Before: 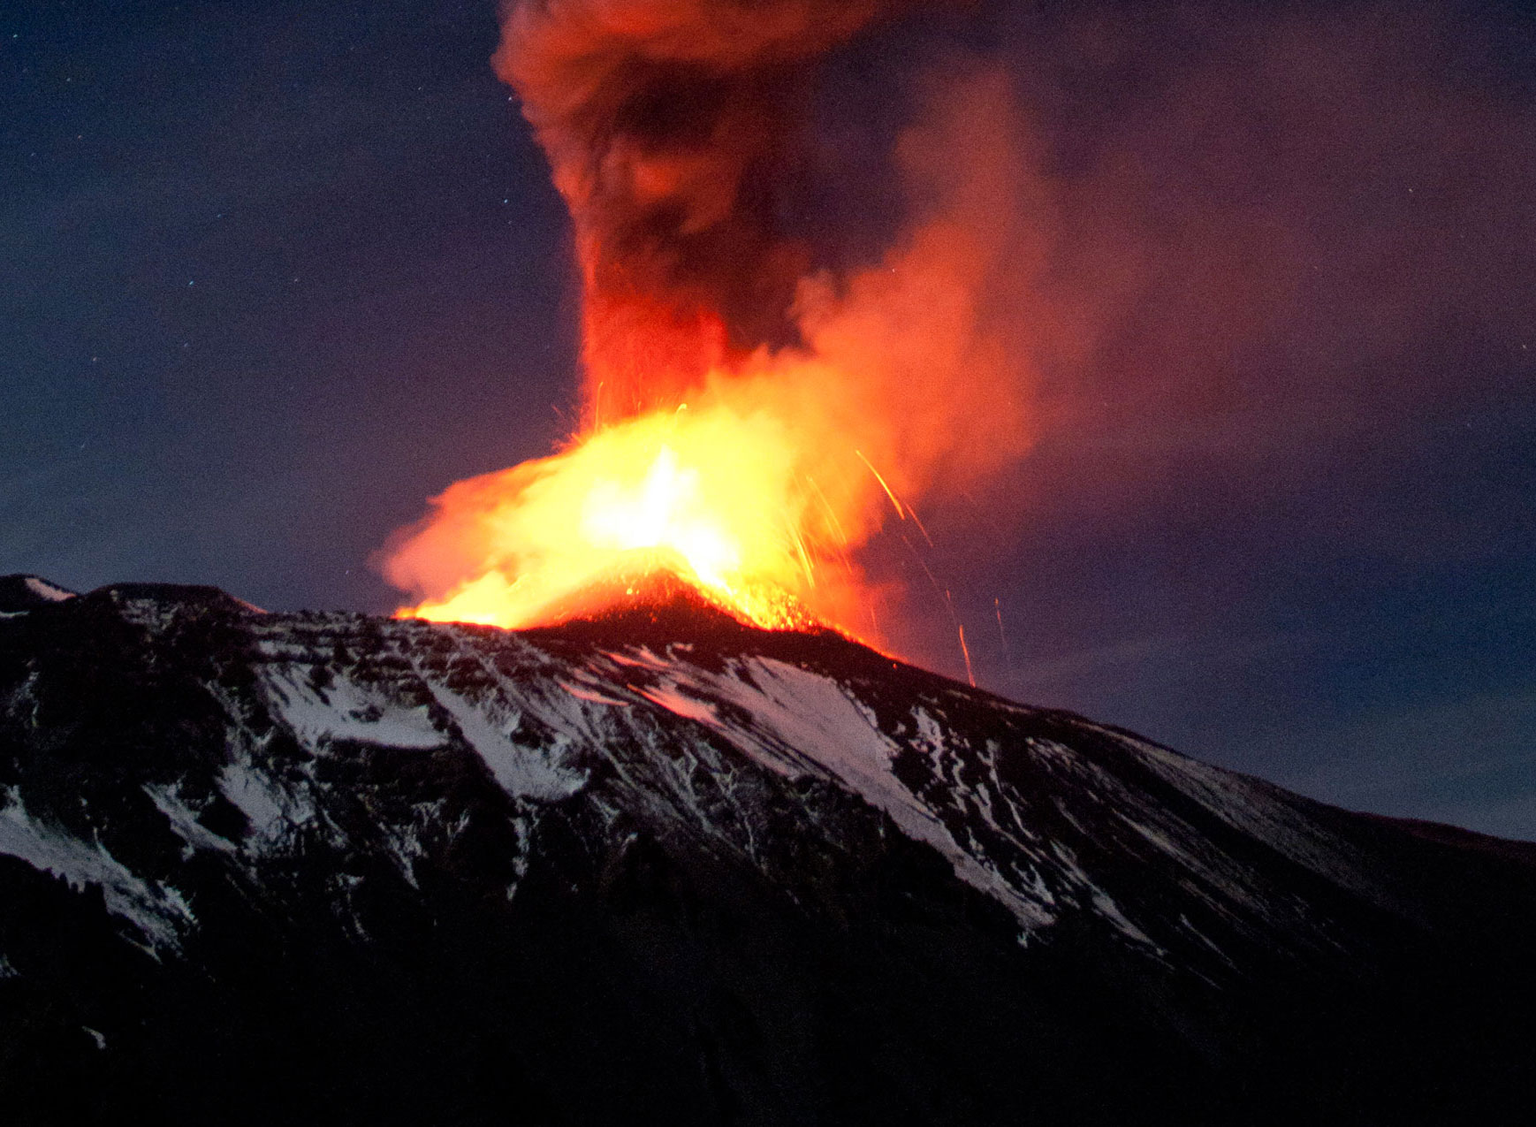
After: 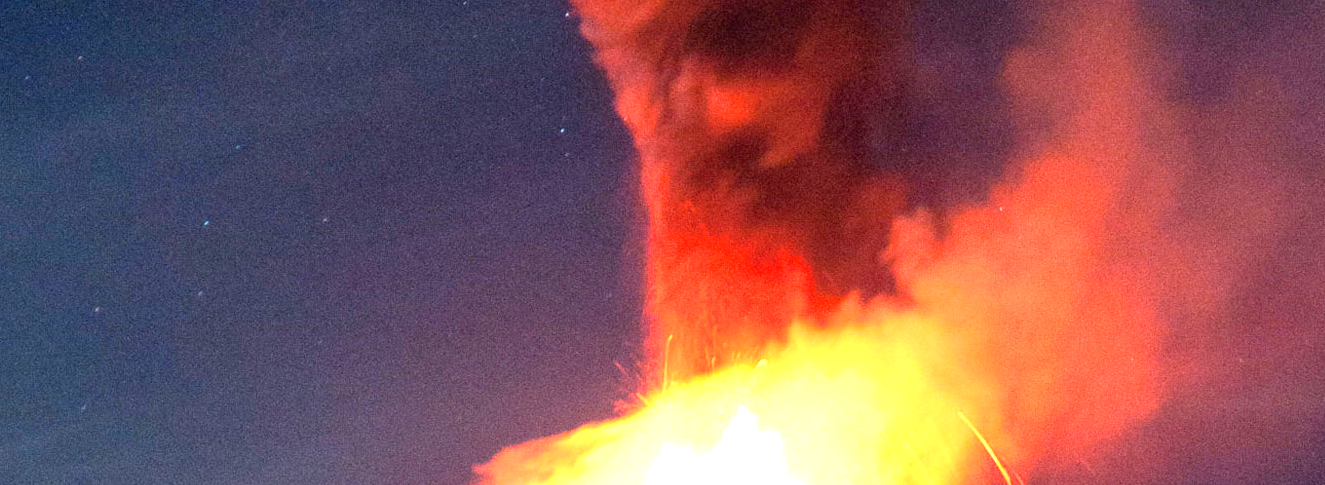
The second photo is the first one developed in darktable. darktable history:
crop: left 0.579%, top 7.627%, right 23.167%, bottom 54.275%
exposure: black level correction 0, exposure 1.2 EV, compensate highlight preservation false
